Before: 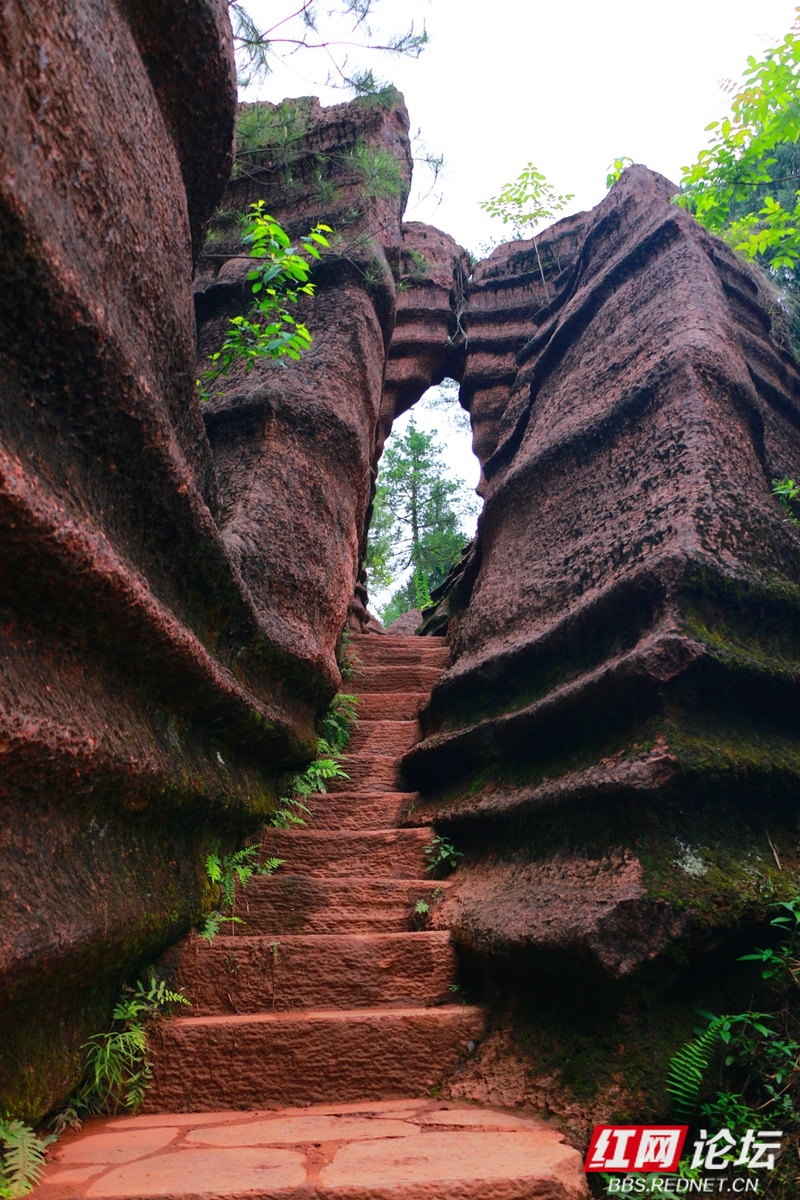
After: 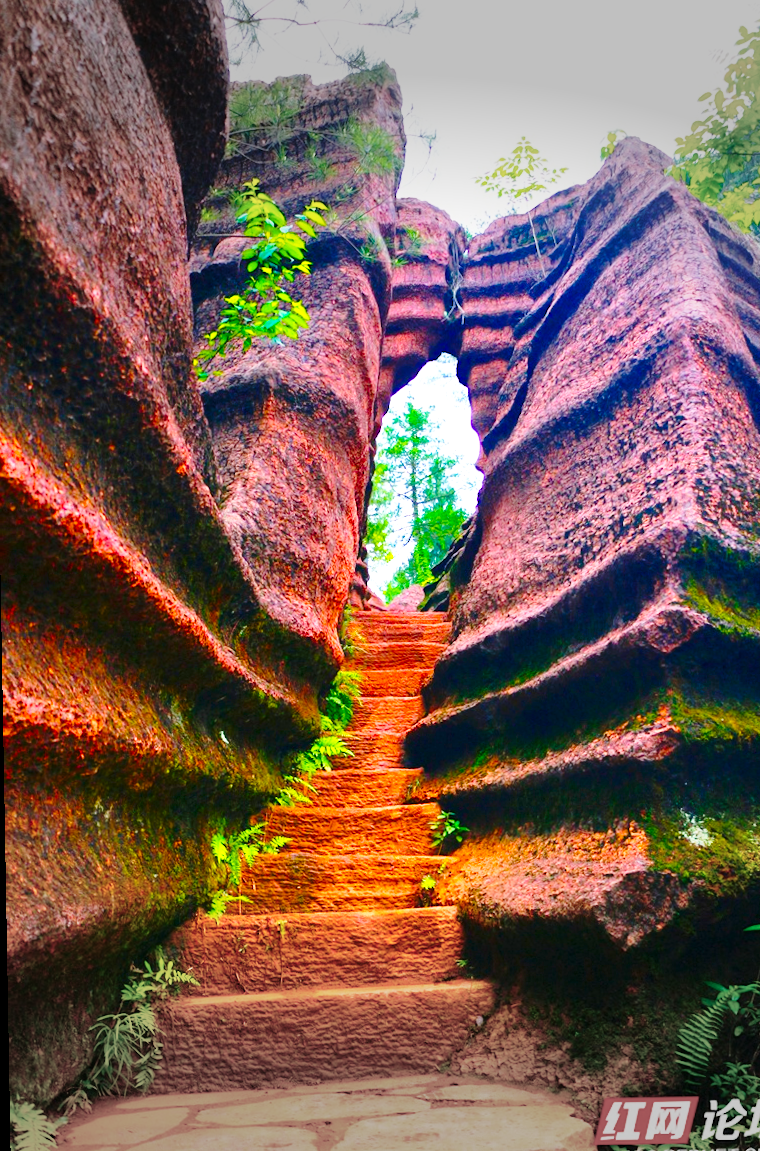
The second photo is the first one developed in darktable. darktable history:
crop and rotate: right 5.167%
graduated density: on, module defaults
rotate and perspective: rotation -1°, crop left 0.011, crop right 0.989, crop top 0.025, crop bottom 0.975
base curve: curves: ch0 [(0, 0) (0.028, 0.03) (0.121, 0.232) (0.46, 0.748) (0.859, 0.968) (1, 1)], preserve colors none
vignetting: fall-off start 79.43%, saturation -0.649, width/height ratio 1.327, unbound false
tone equalizer: -8 EV 1 EV, -7 EV 1 EV, -6 EV 1 EV, -5 EV 1 EV, -4 EV 1 EV, -3 EV 0.75 EV, -2 EV 0.5 EV, -1 EV 0.25 EV
color balance rgb: linear chroma grading › global chroma 42%, perceptual saturation grading › global saturation 42%, perceptual brilliance grading › global brilliance 25%, global vibrance 33%
